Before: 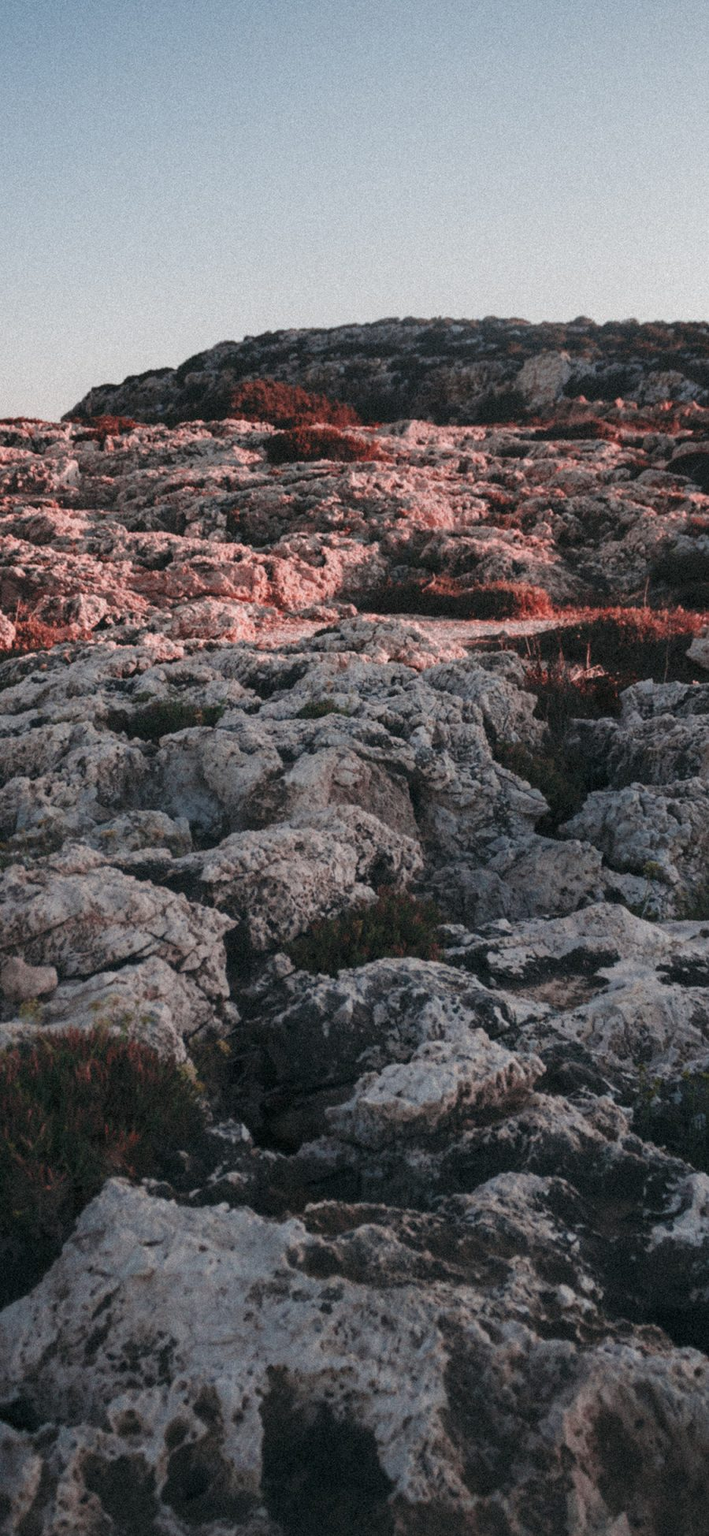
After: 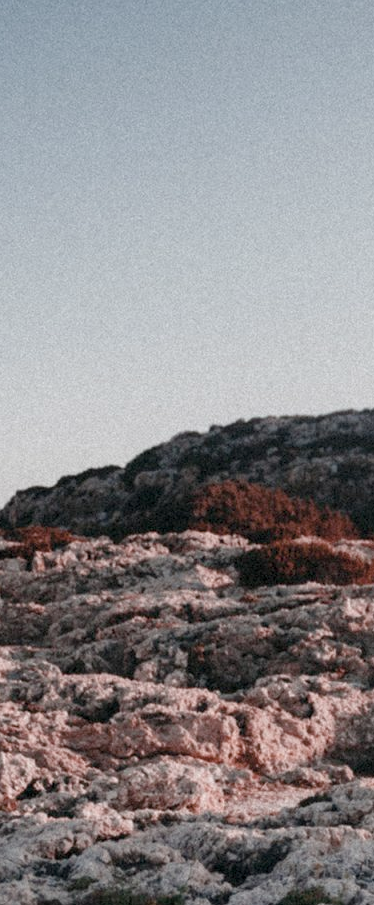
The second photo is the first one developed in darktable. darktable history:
color balance rgb: global offset › luminance -0.509%, linear chroma grading › global chroma -15.772%, perceptual saturation grading › global saturation 20%, perceptual saturation grading › highlights -25.408%, perceptual saturation grading › shadows 50.518%, global vibrance 44.433%
color correction: highlights b* -0.01, saturation 0.522
crop and rotate: left 11.174%, top 0.052%, right 47.263%, bottom 53.5%
